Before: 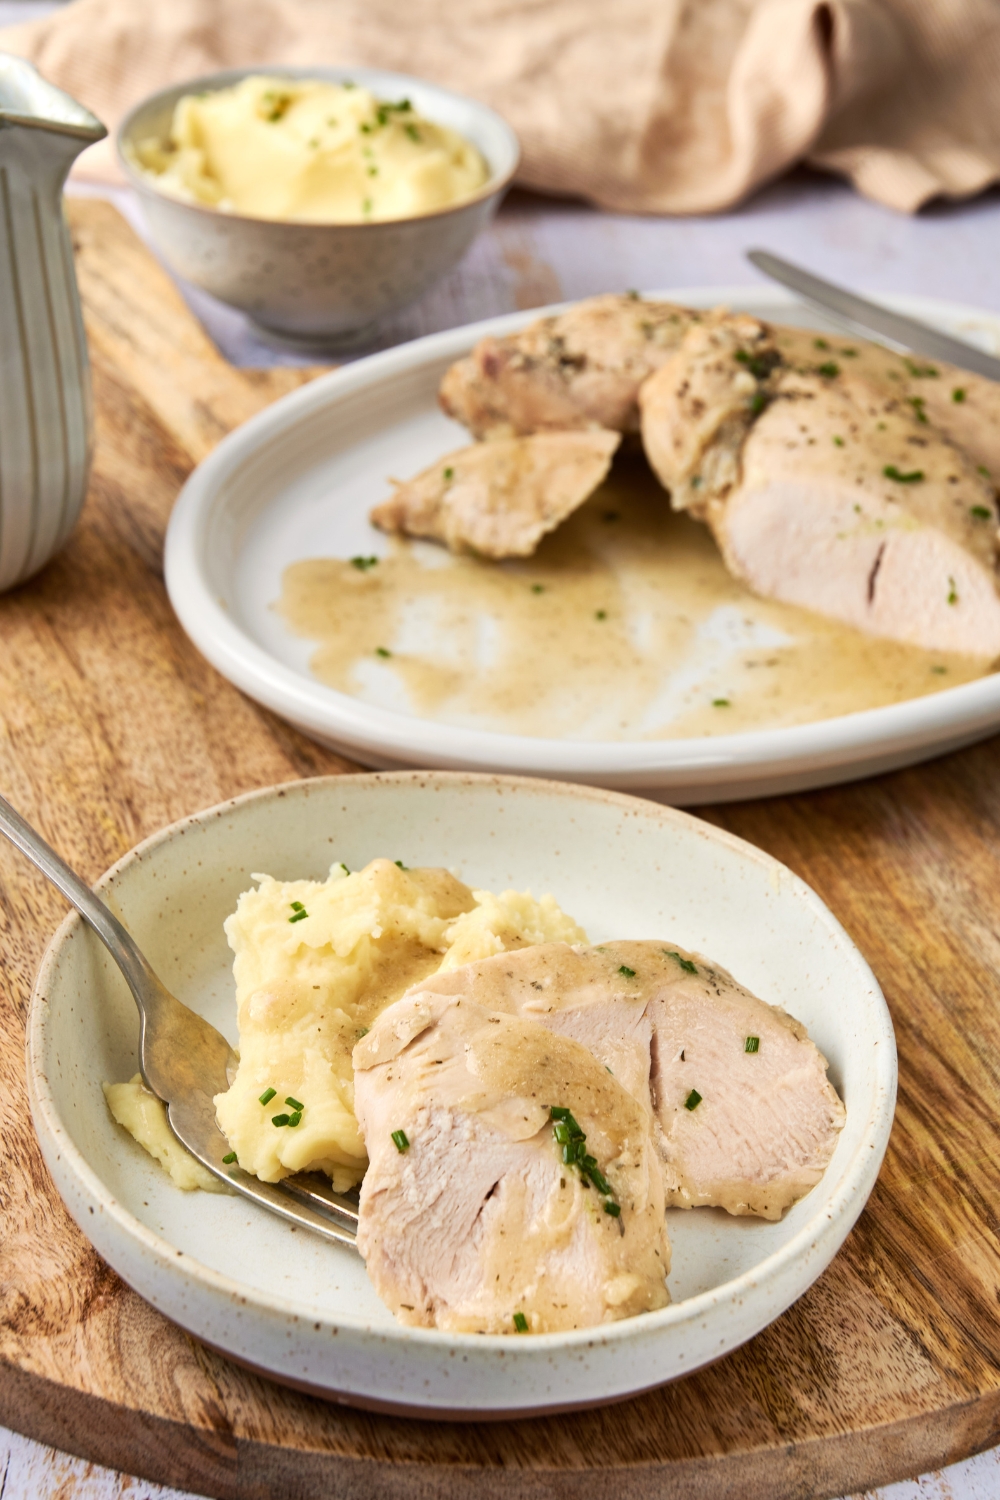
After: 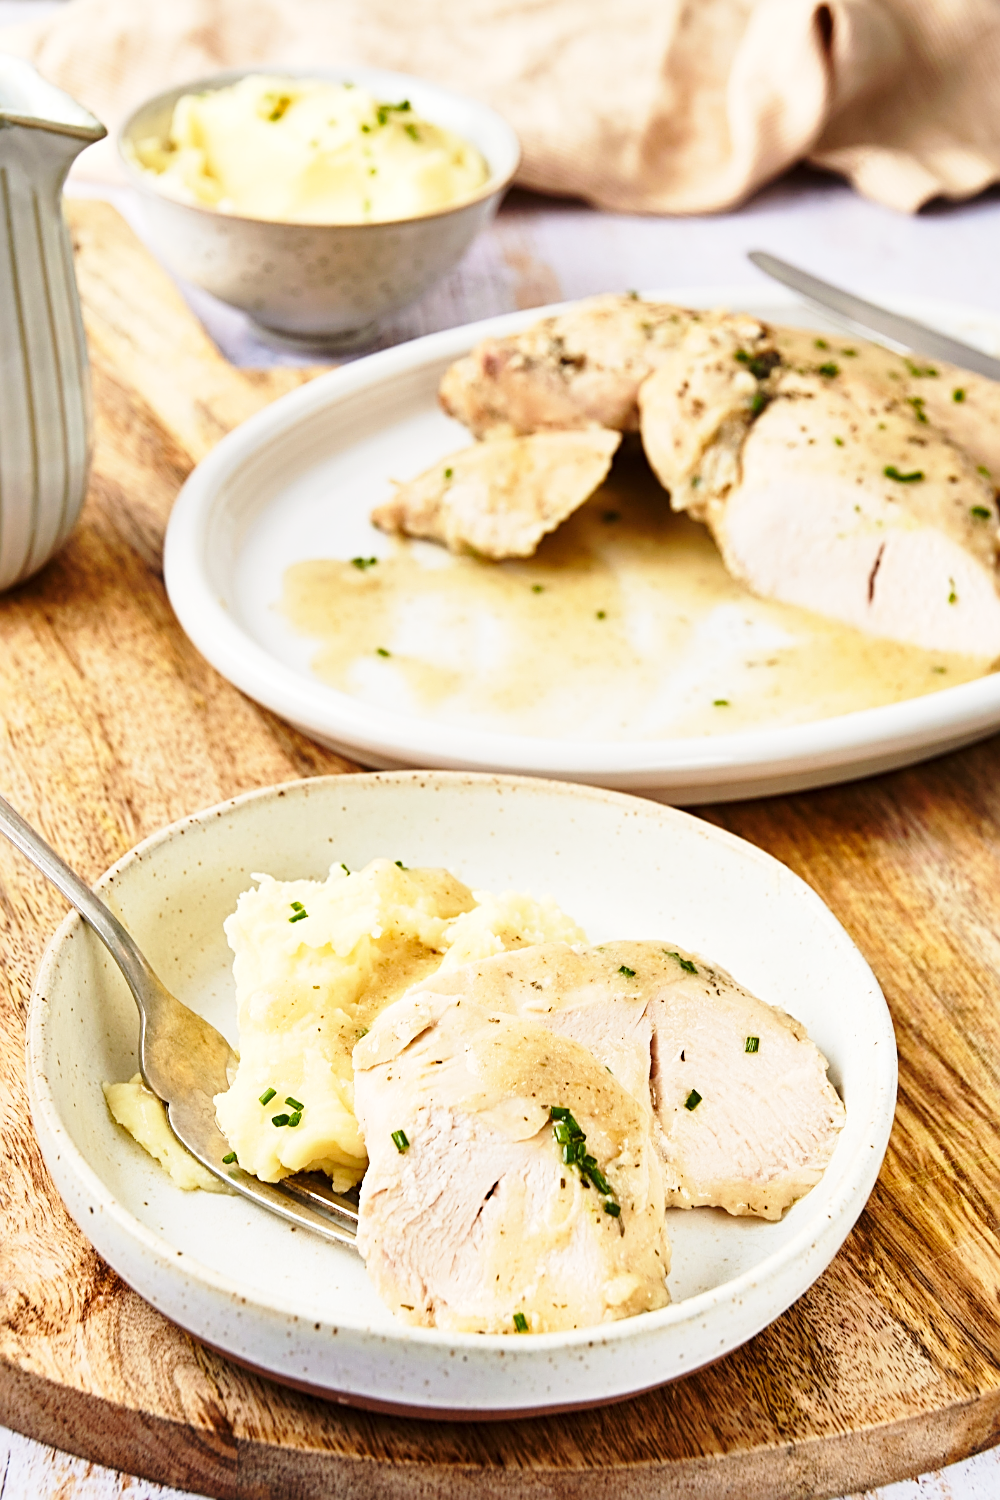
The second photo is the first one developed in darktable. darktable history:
base curve: curves: ch0 [(0, 0) (0.028, 0.03) (0.121, 0.232) (0.46, 0.748) (0.859, 0.968) (1, 1)], preserve colors none
sharpen: radius 2.558, amount 0.638
